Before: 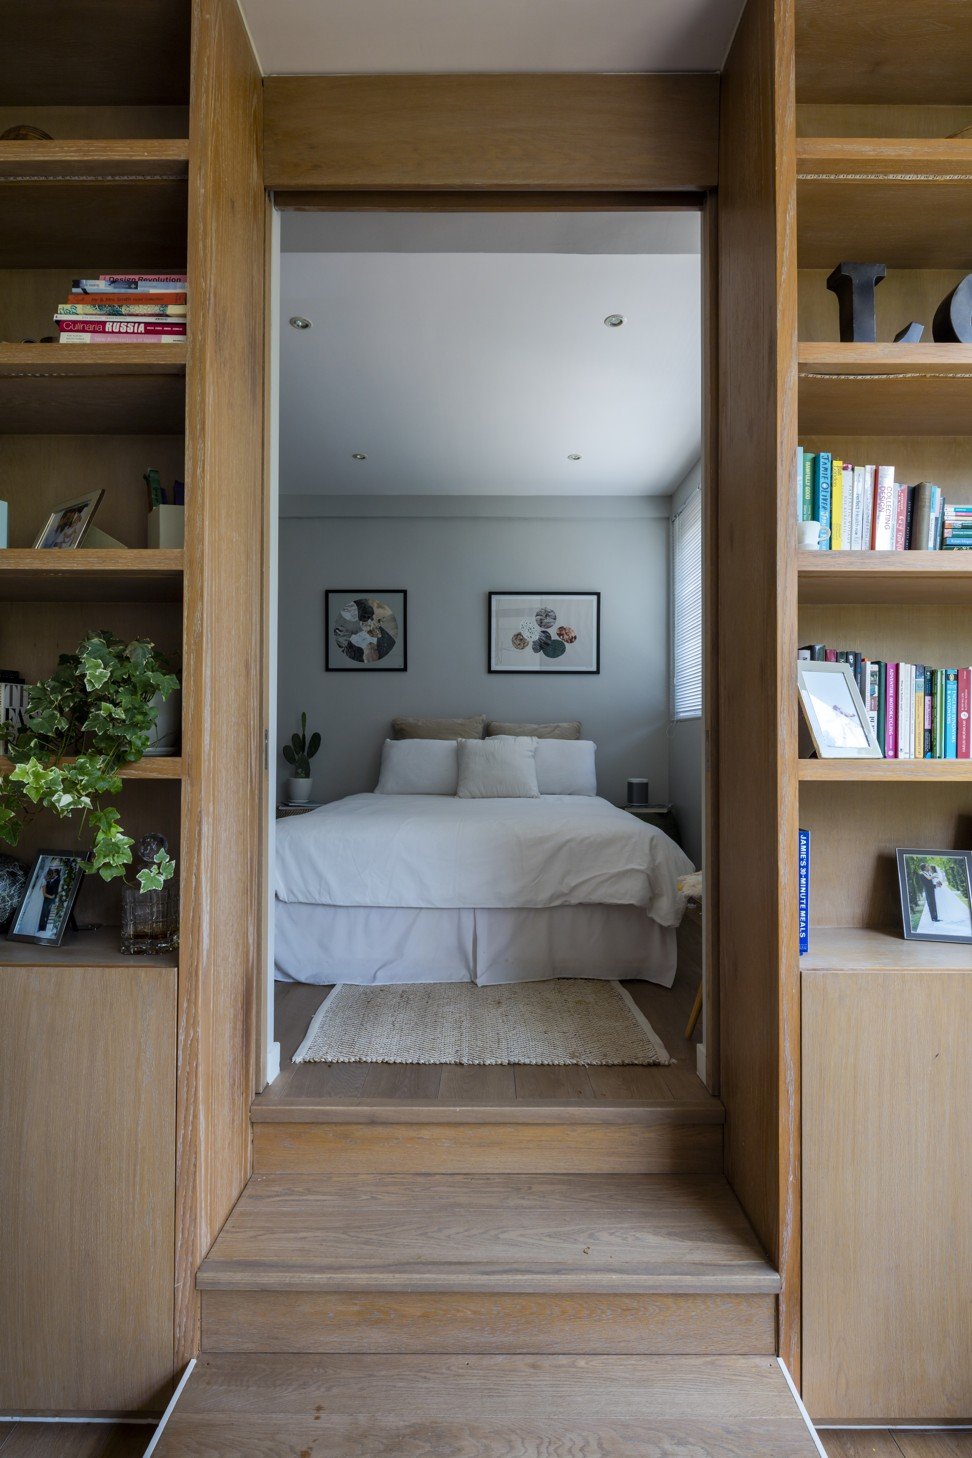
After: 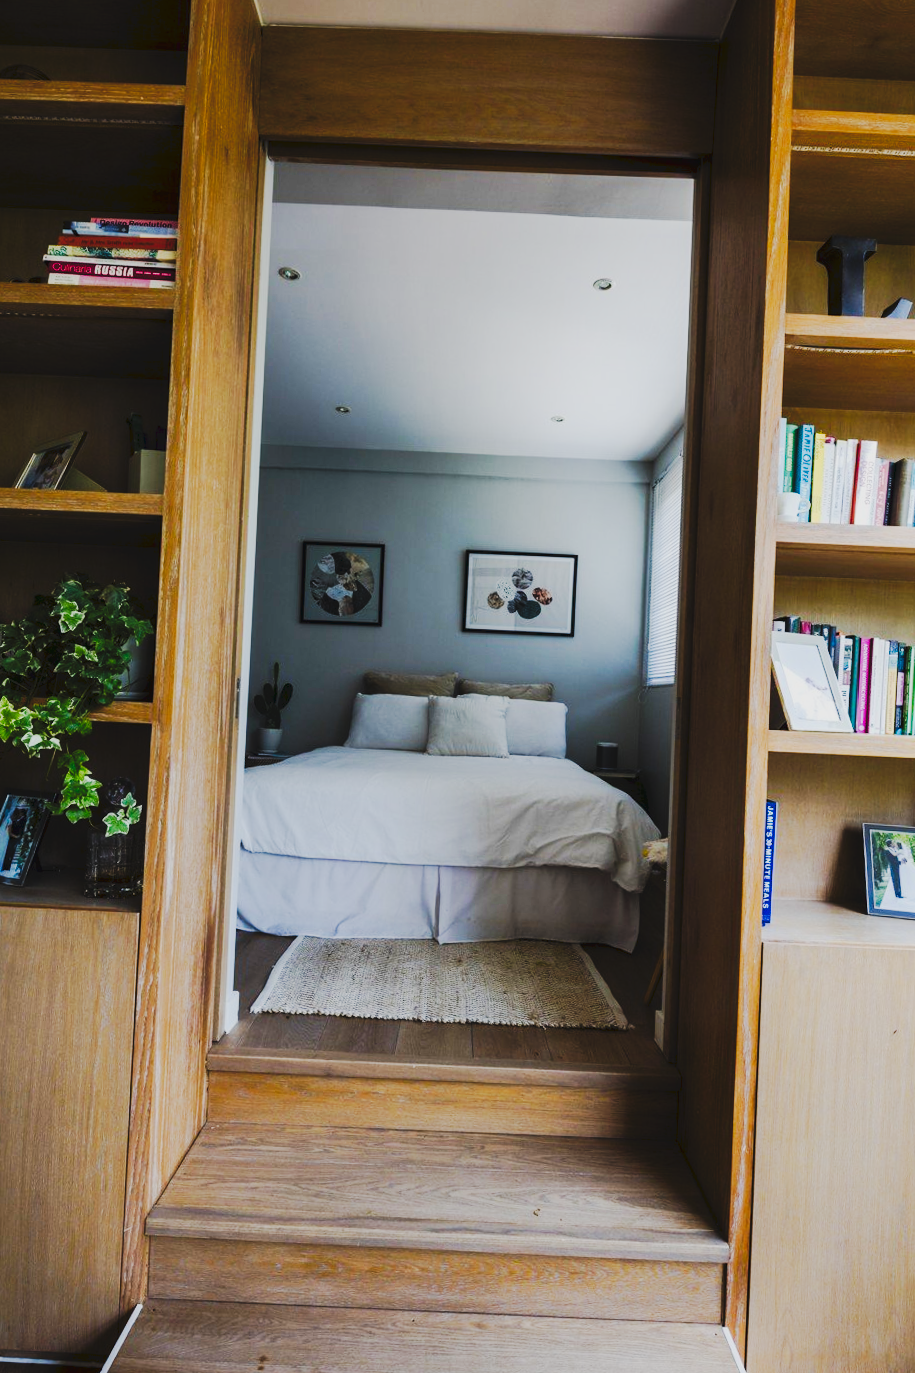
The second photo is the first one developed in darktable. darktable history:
crop and rotate: angle -2.38°
tone curve: curves: ch0 [(0, 0) (0.003, 0.062) (0.011, 0.07) (0.025, 0.083) (0.044, 0.094) (0.069, 0.105) (0.1, 0.117) (0.136, 0.136) (0.177, 0.164) (0.224, 0.201) (0.277, 0.256) (0.335, 0.335) (0.399, 0.424) (0.468, 0.529) (0.543, 0.641) (0.623, 0.725) (0.709, 0.787) (0.801, 0.849) (0.898, 0.917) (1, 1)], preserve colors none
filmic rgb: black relative exposure -7.65 EV, white relative exposure 4.56 EV, hardness 3.61
color balance rgb: perceptual saturation grading › highlights -29.58%, perceptual saturation grading › mid-tones 29.47%, perceptual saturation grading › shadows 59.73%, perceptual brilliance grading › global brilliance -17.79%, perceptual brilliance grading › highlights 28.73%, global vibrance 15.44%
